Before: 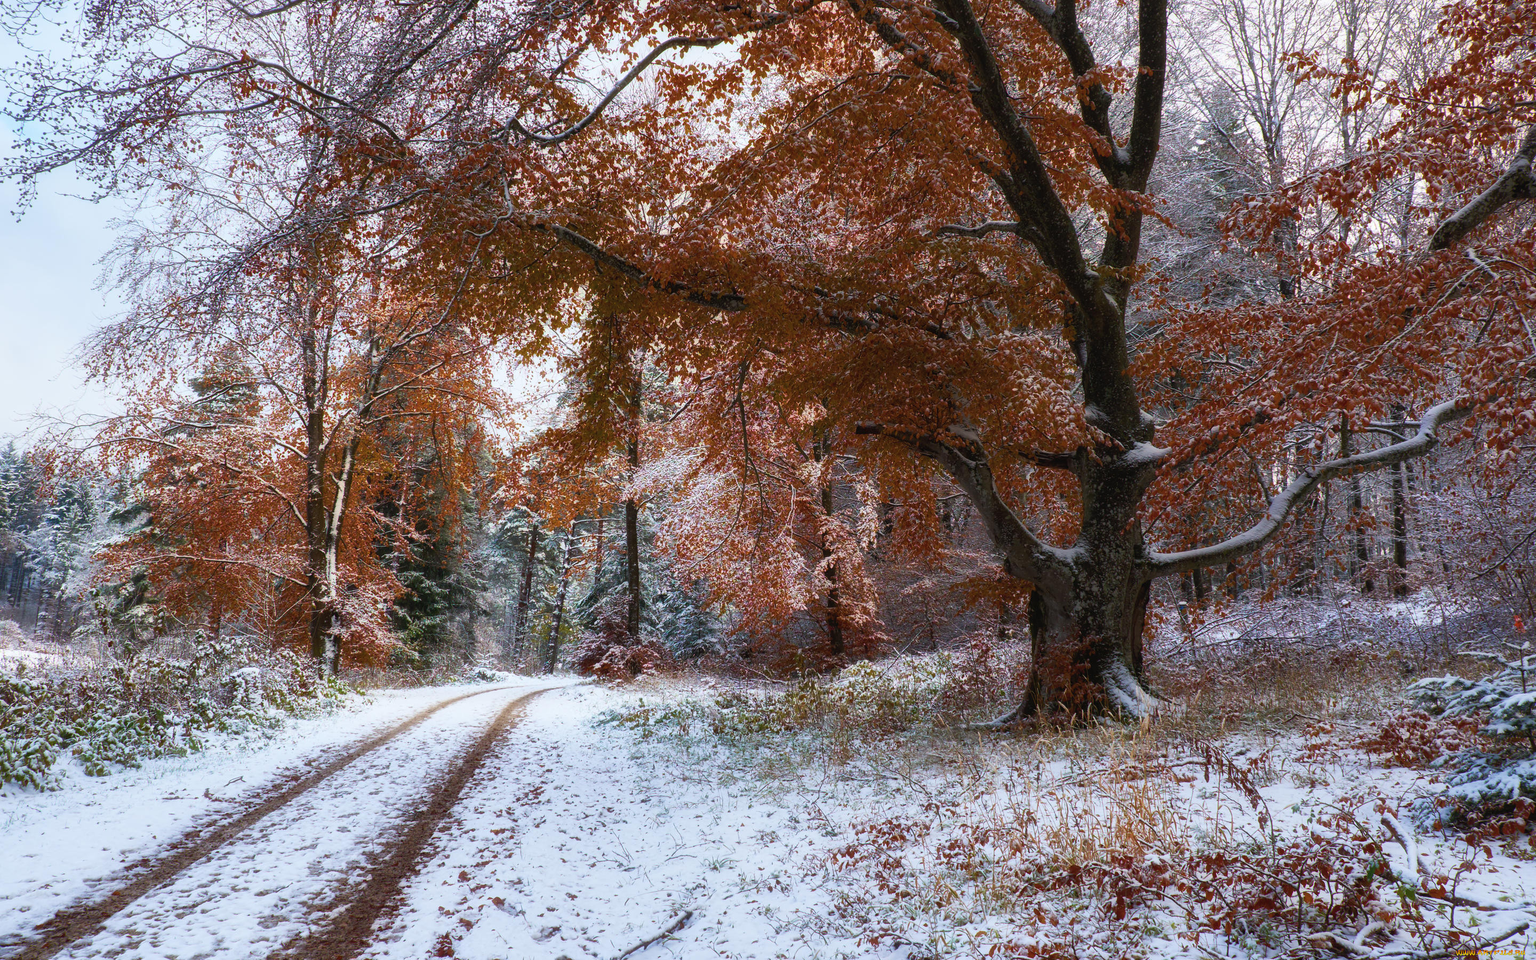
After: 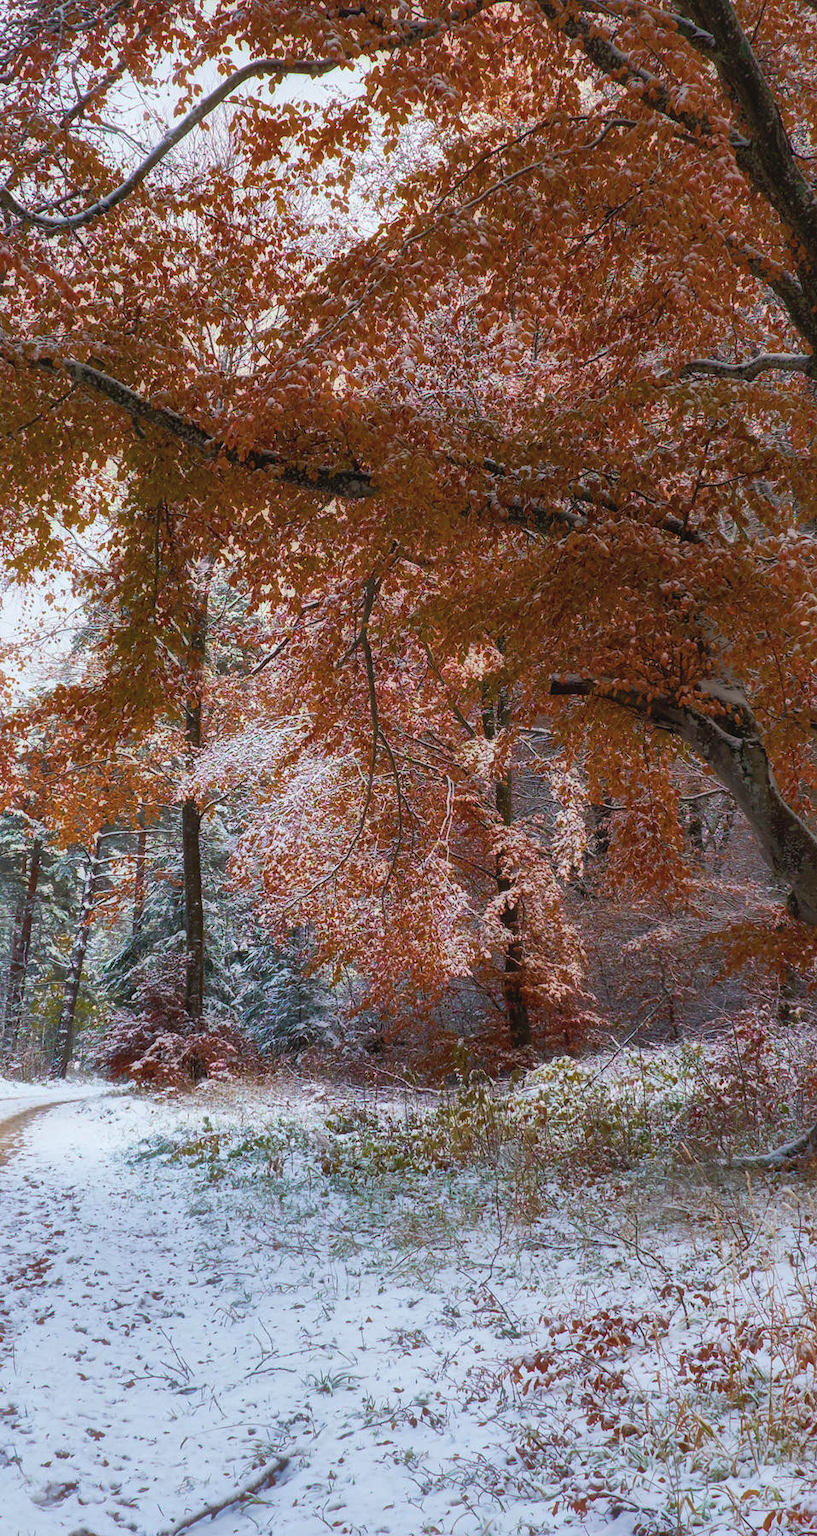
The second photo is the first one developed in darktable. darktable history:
crop: left 33.36%, right 33.36%
shadows and highlights: on, module defaults
